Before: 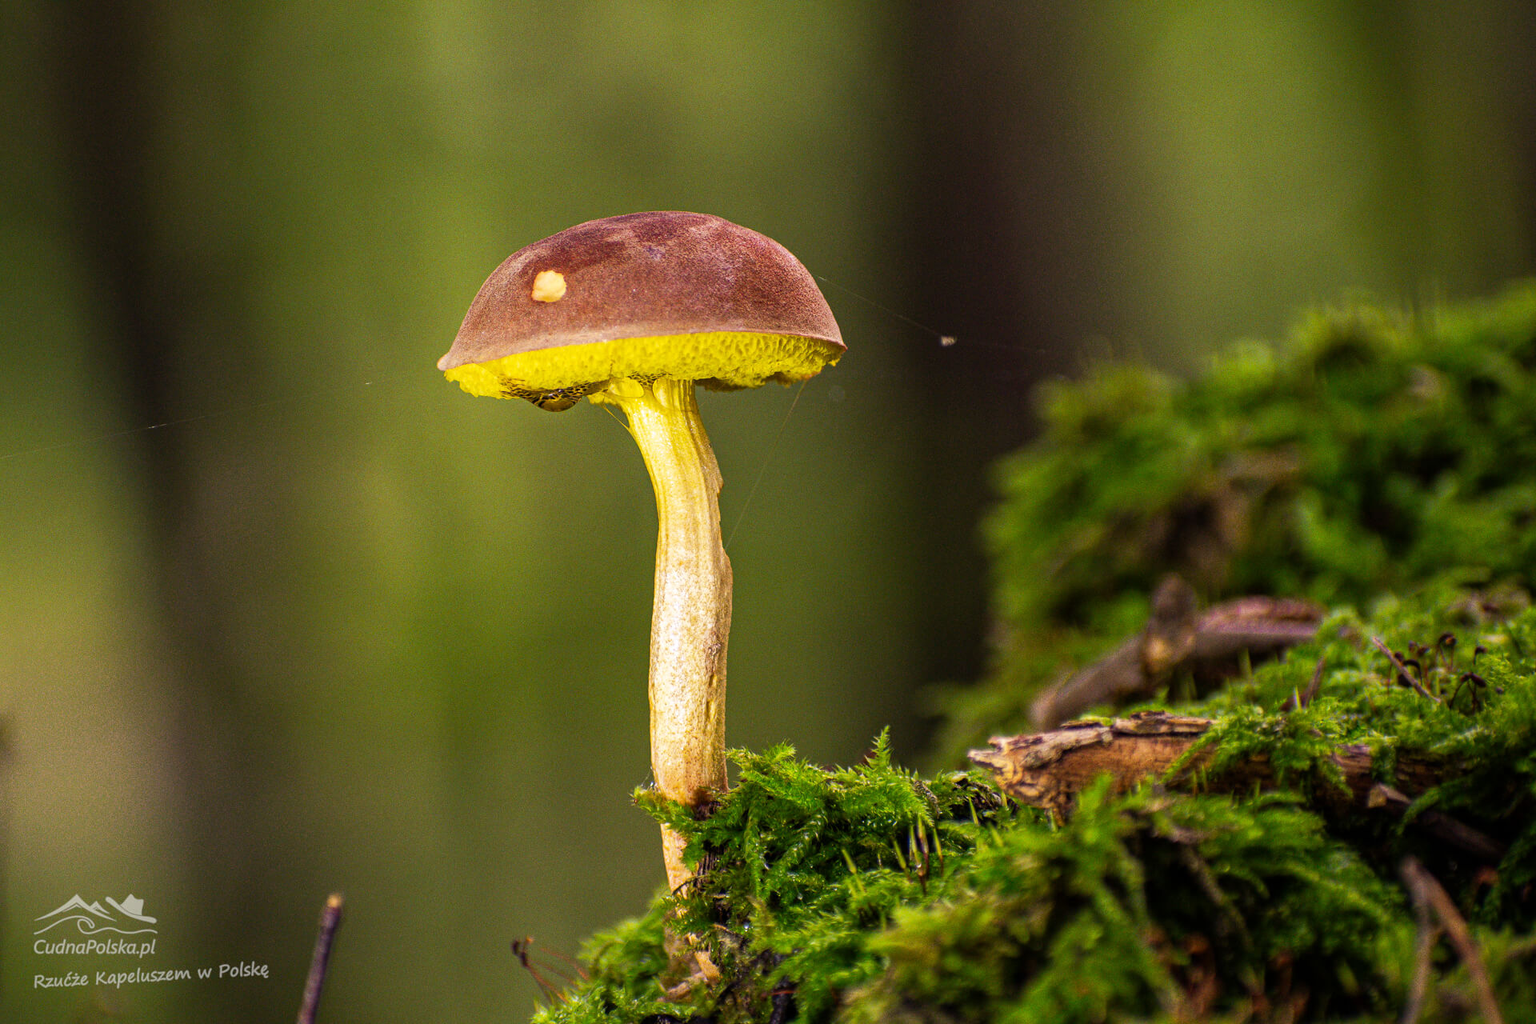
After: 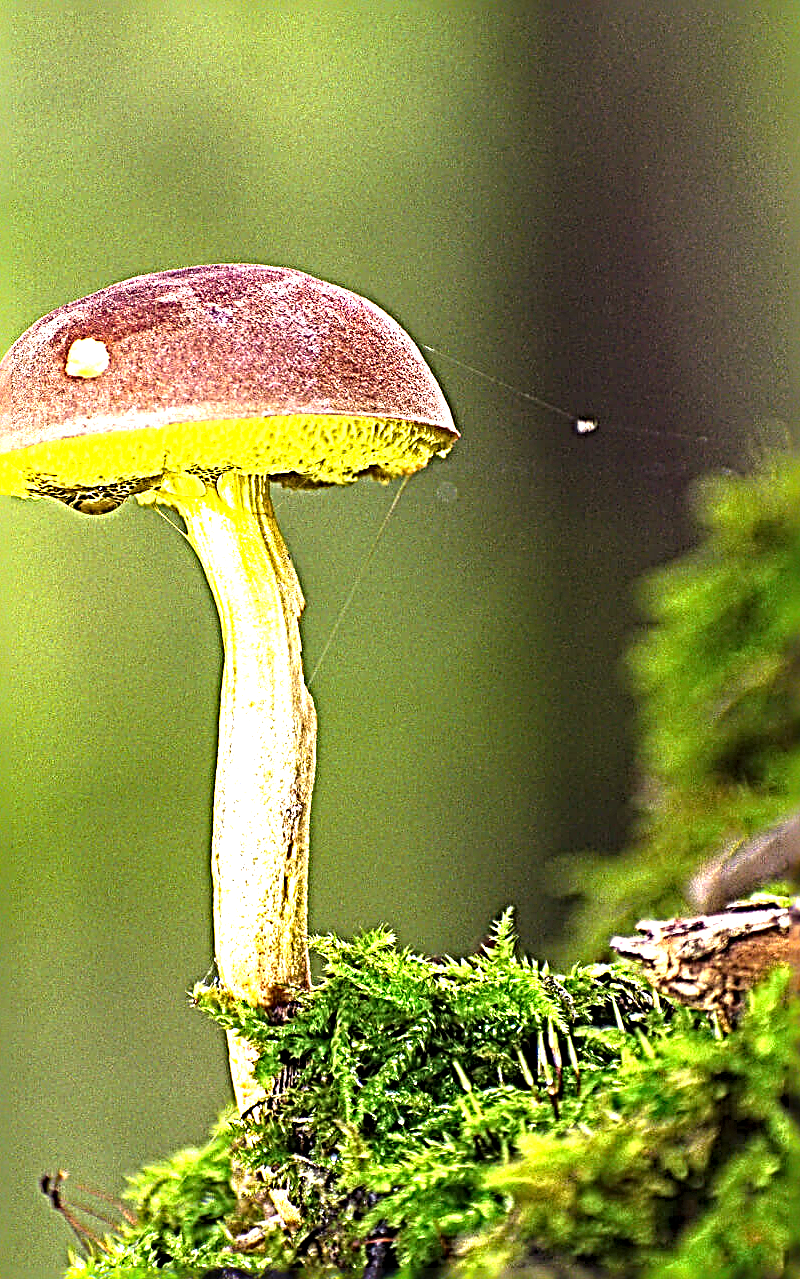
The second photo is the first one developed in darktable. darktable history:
white balance: red 0.926, green 1.003, blue 1.133
sharpen: radius 4.001, amount 2
exposure: black level correction 0, exposure 1.55 EV, compensate exposure bias true, compensate highlight preservation false
crop: left 31.229%, right 27.105%
